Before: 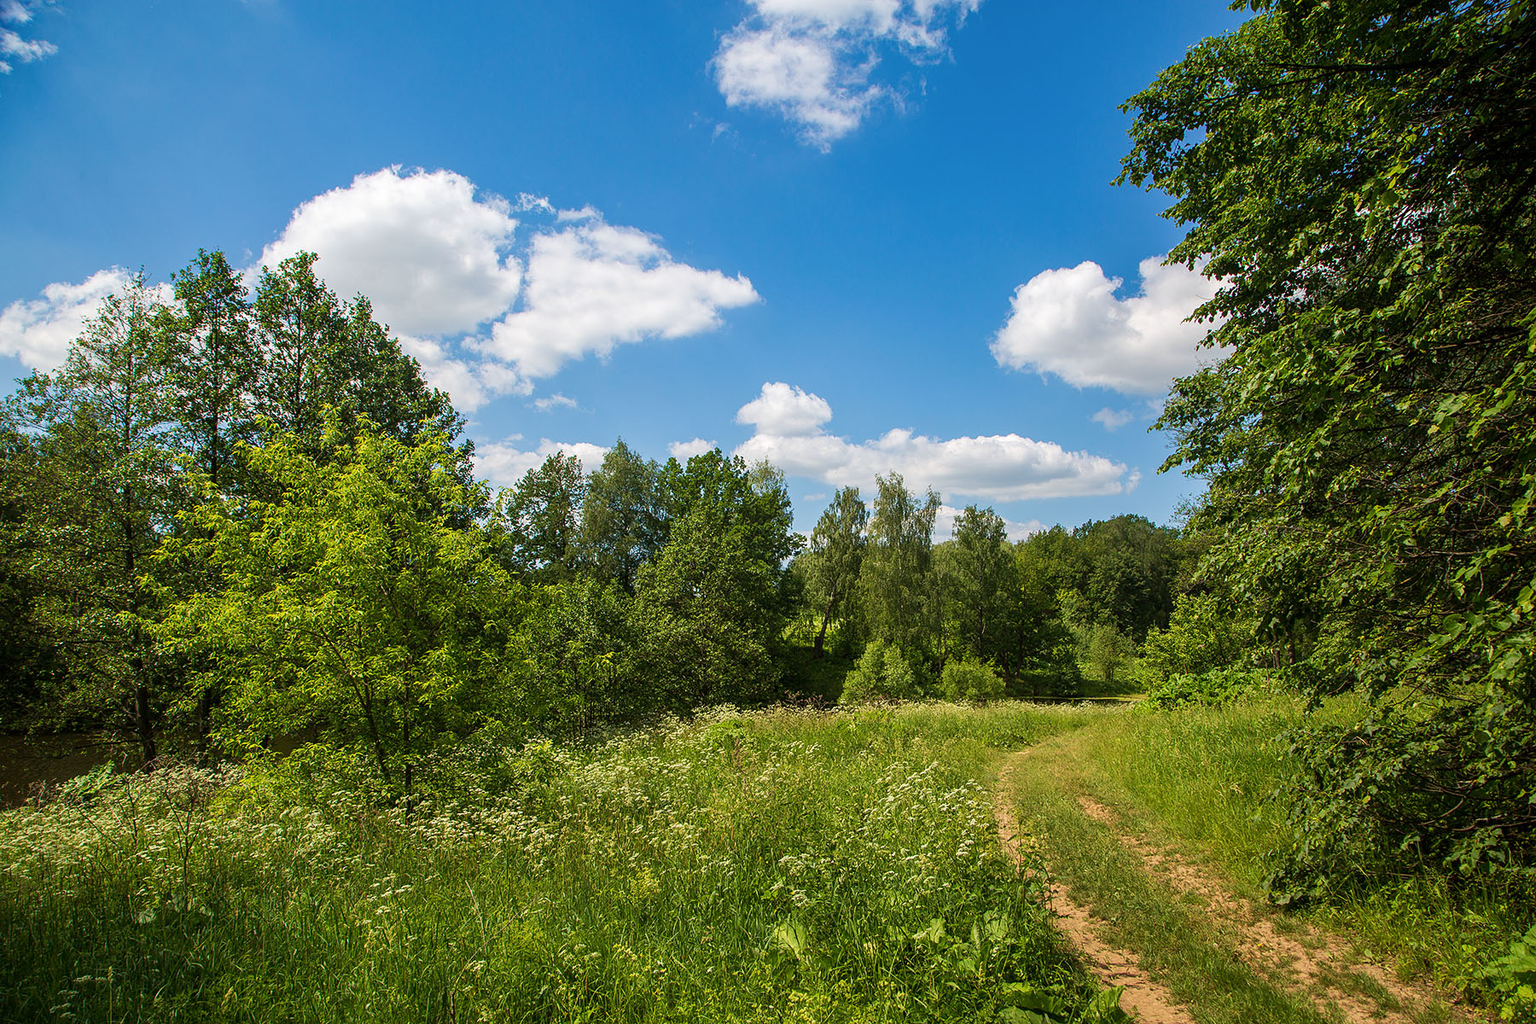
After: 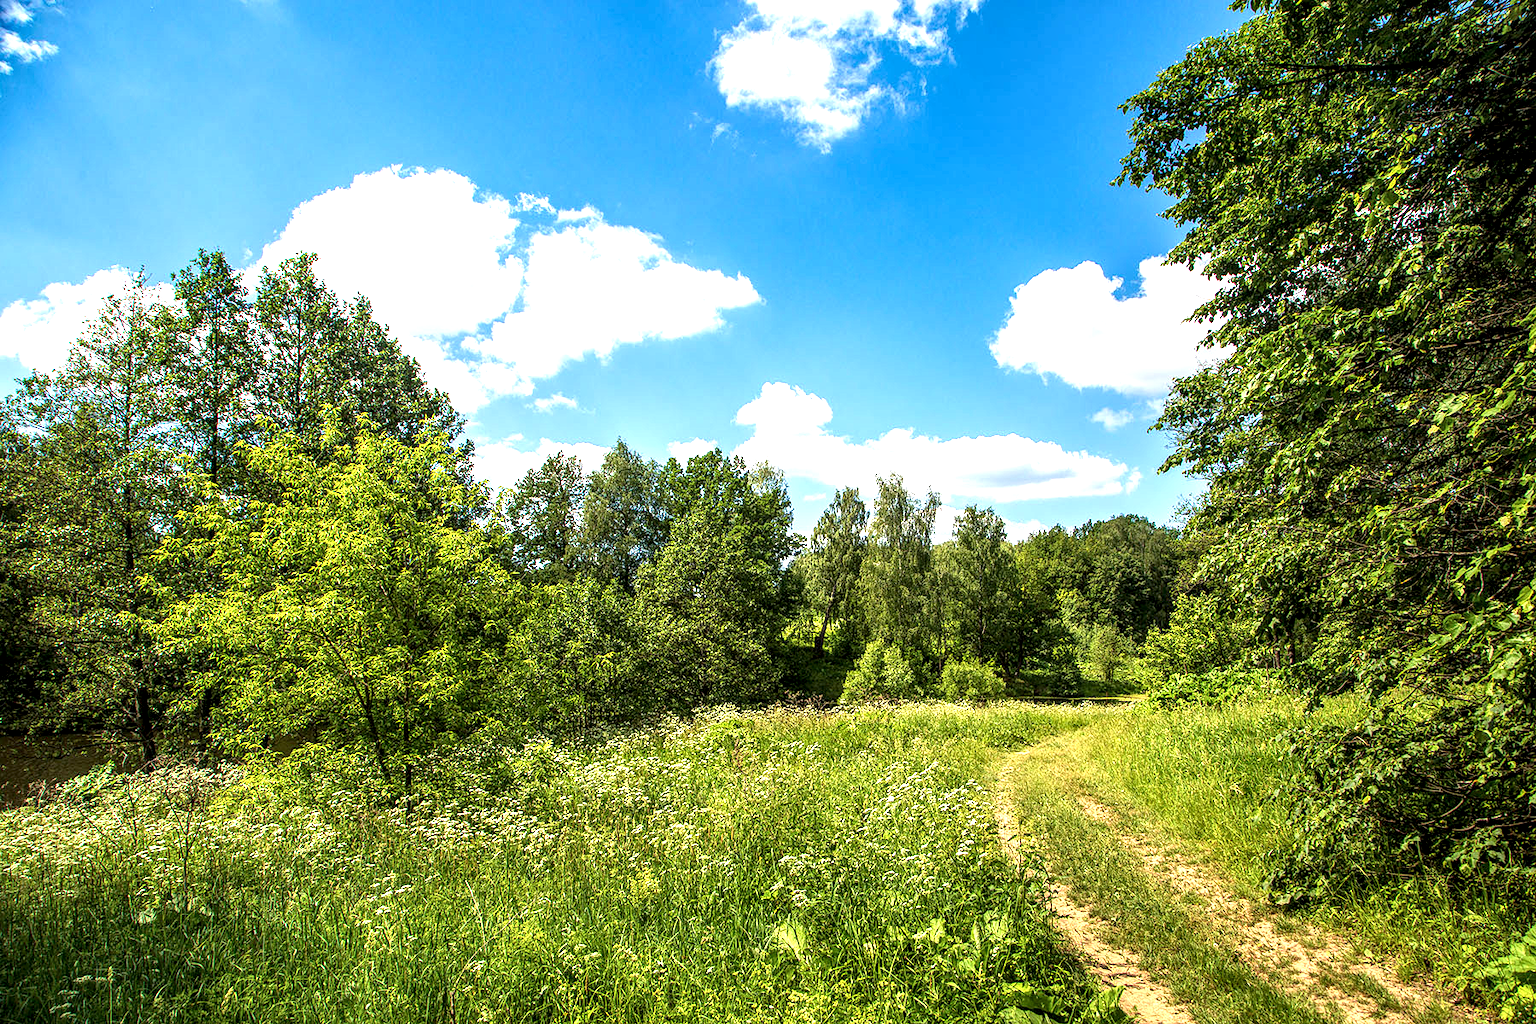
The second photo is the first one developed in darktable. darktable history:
color correction: highlights a* -0.08, highlights b* 0.103
local contrast: highlights 60%, shadows 64%, detail 160%
exposure: exposure 1 EV, compensate highlight preservation false
